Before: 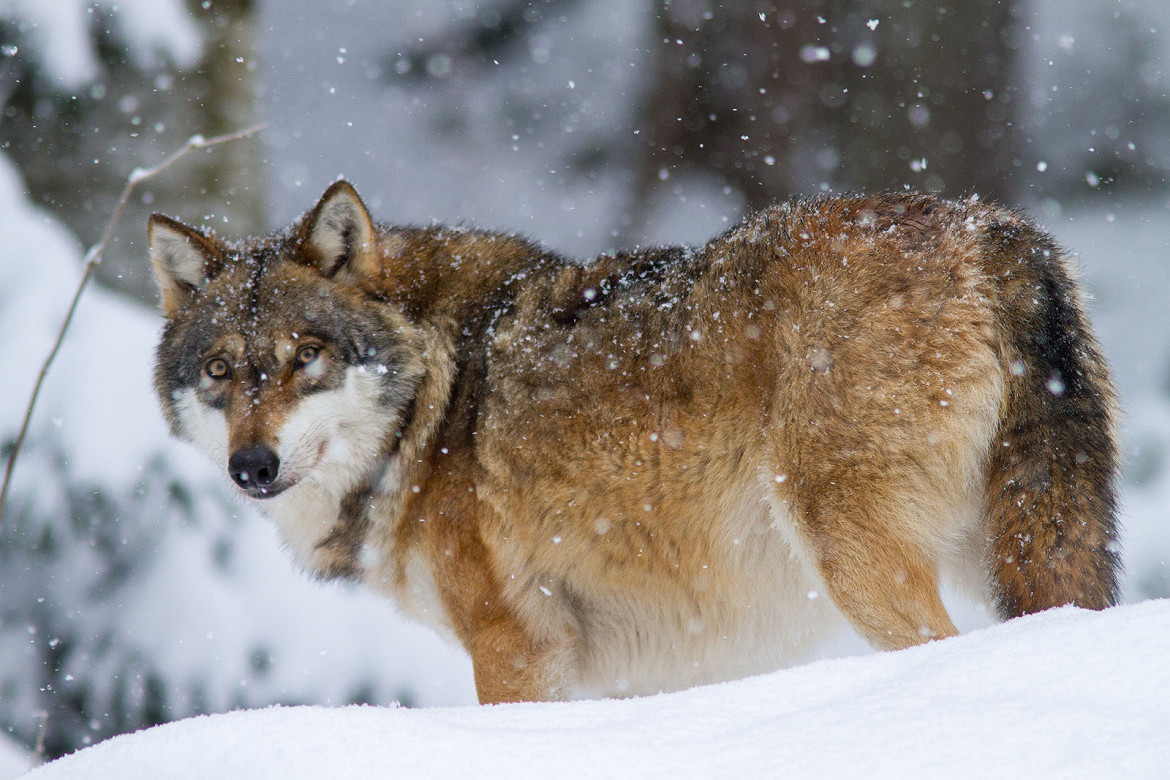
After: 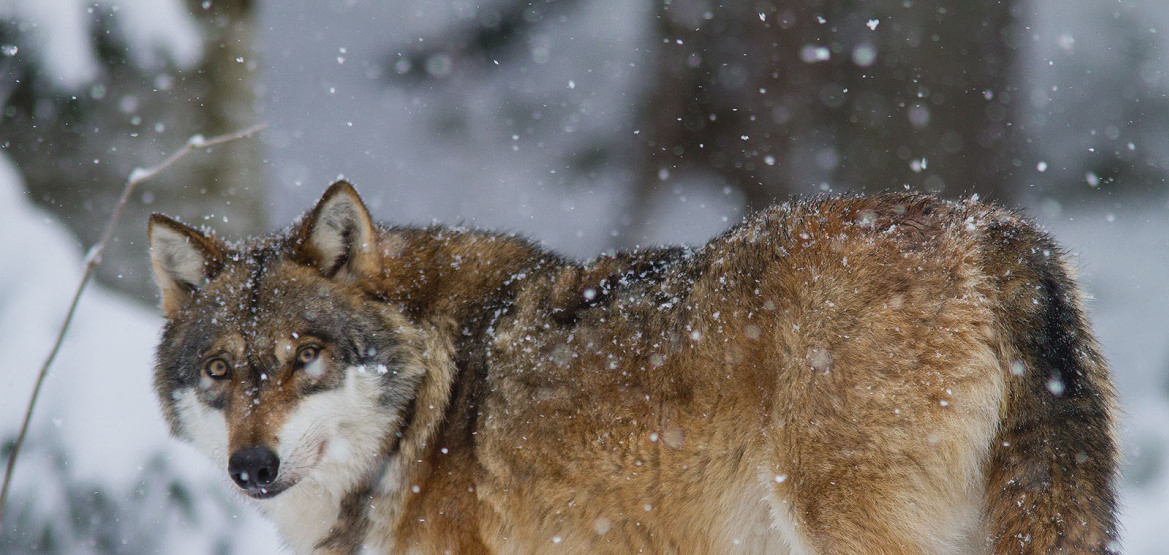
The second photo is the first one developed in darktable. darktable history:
crop: bottom 28.75%
contrast brightness saturation: contrast -0.088, brightness -0.036, saturation -0.11
